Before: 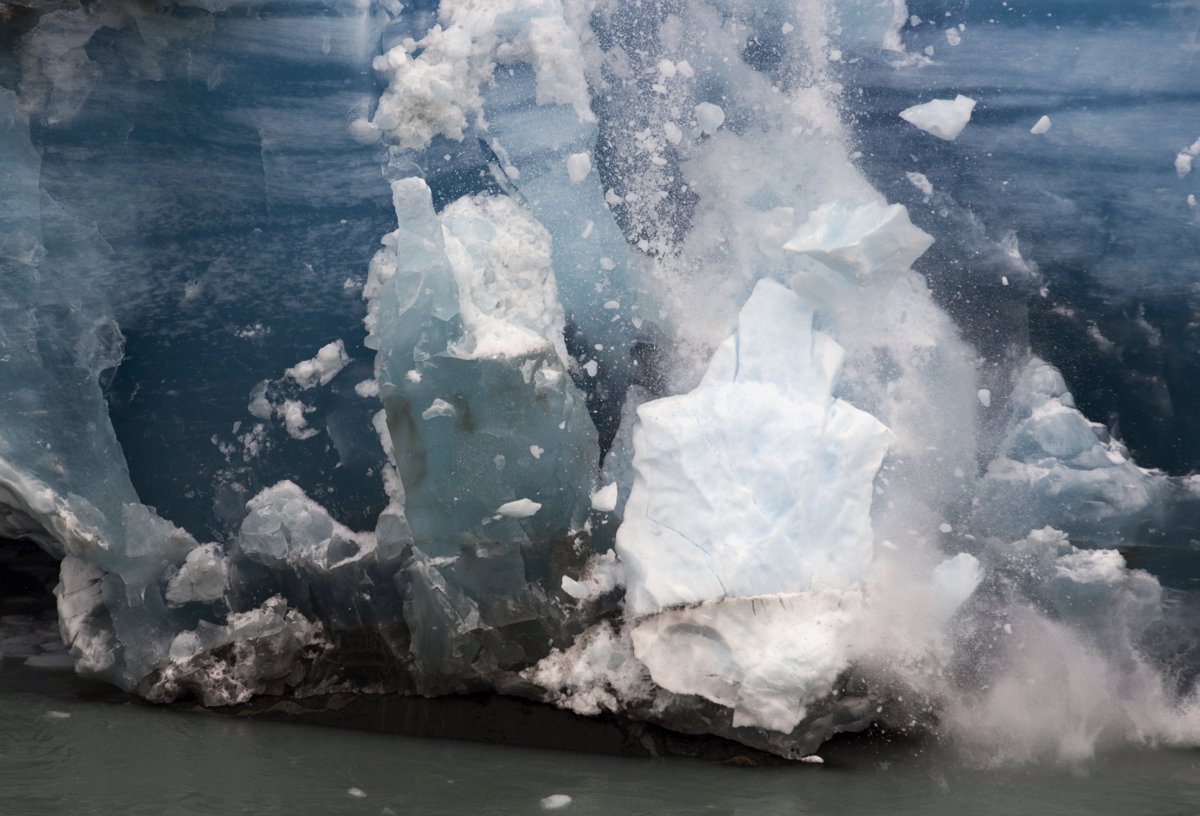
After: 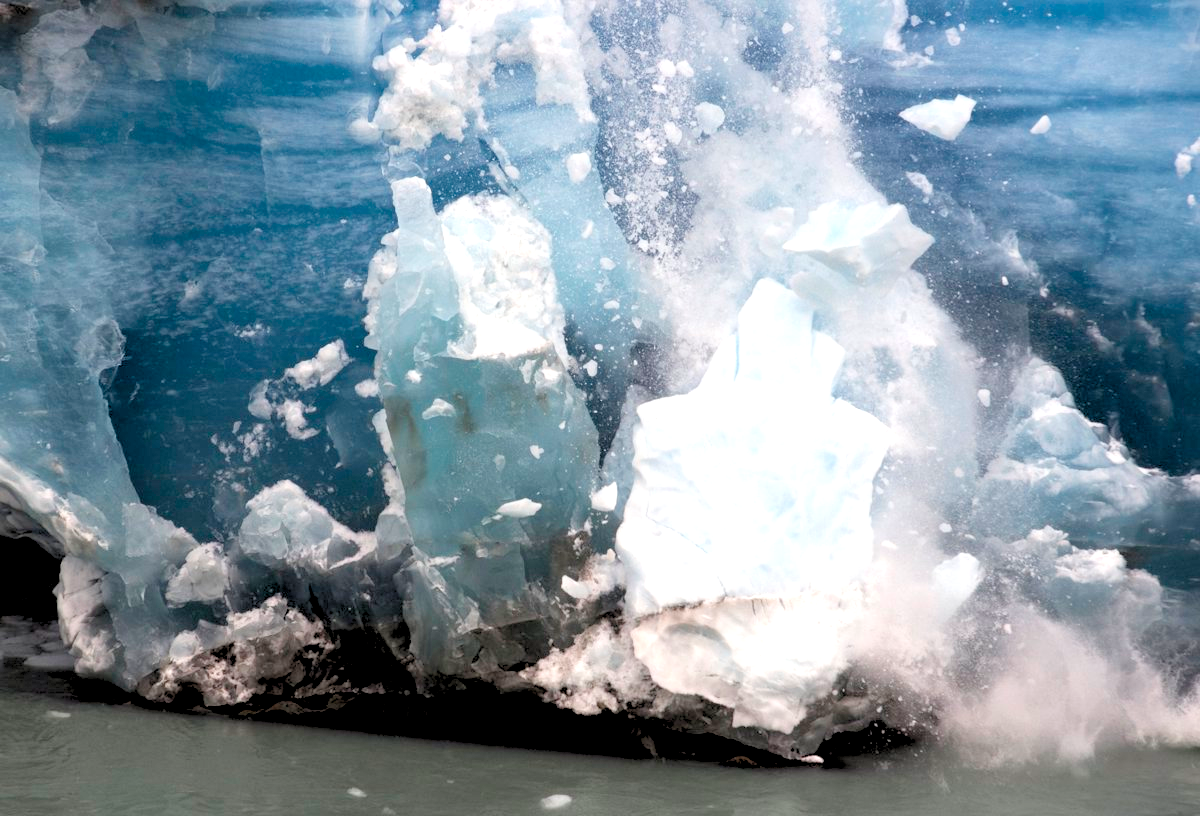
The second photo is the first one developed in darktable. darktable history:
exposure: exposure 0.935 EV, compensate highlight preservation false
local contrast: mode bilateral grid, contrast 20, coarseness 50, detail 120%, midtone range 0.2
rgb levels: preserve colors sum RGB, levels [[0.038, 0.433, 0.934], [0, 0.5, 1], [0, 0.5, 1]]
